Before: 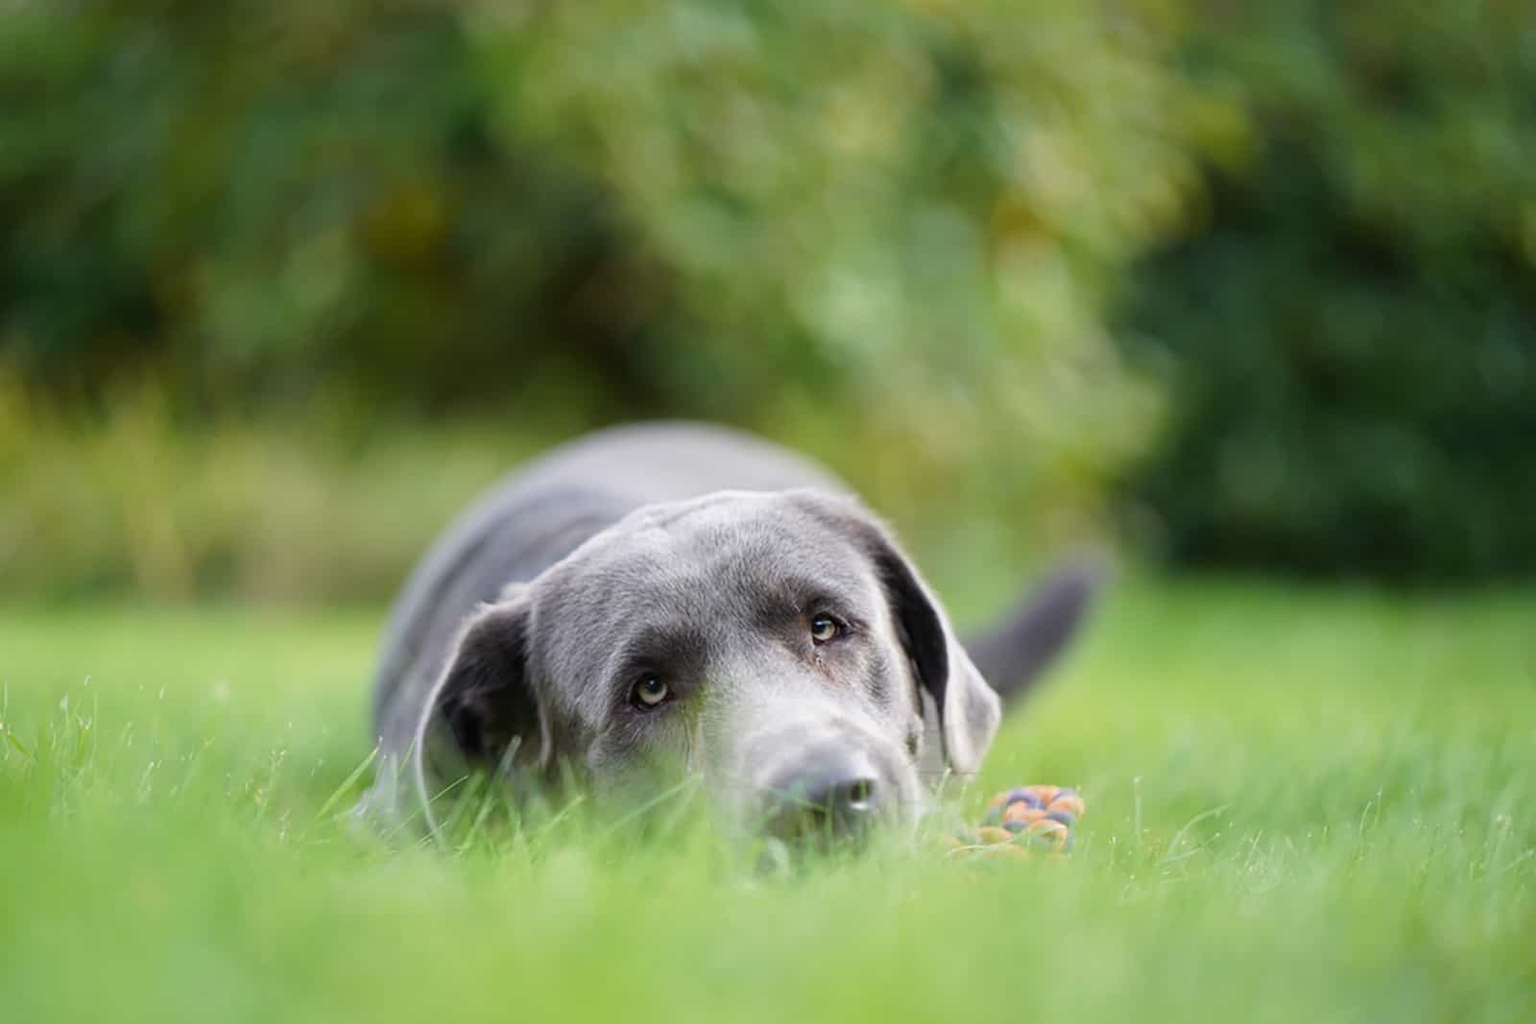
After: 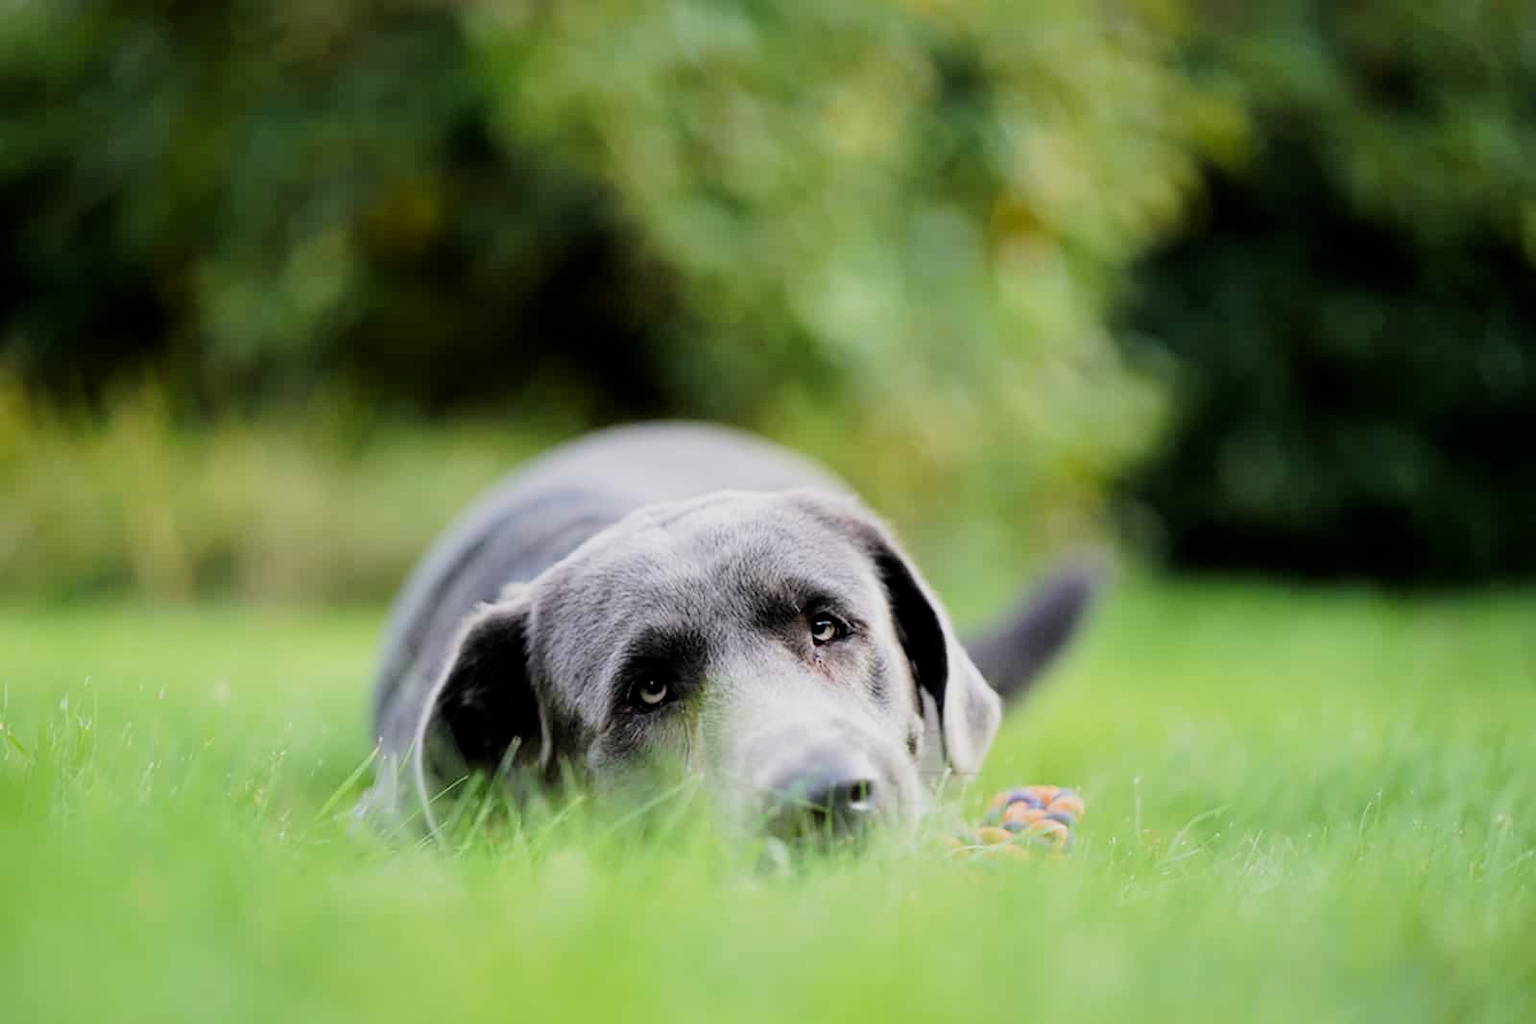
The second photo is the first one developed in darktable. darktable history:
filmic rgb: black relative exposure -5 EV, hardness 2.88, contrast 1.4, highlights saturation mix -30%
contrast brightness saturation: saturation 0.1
